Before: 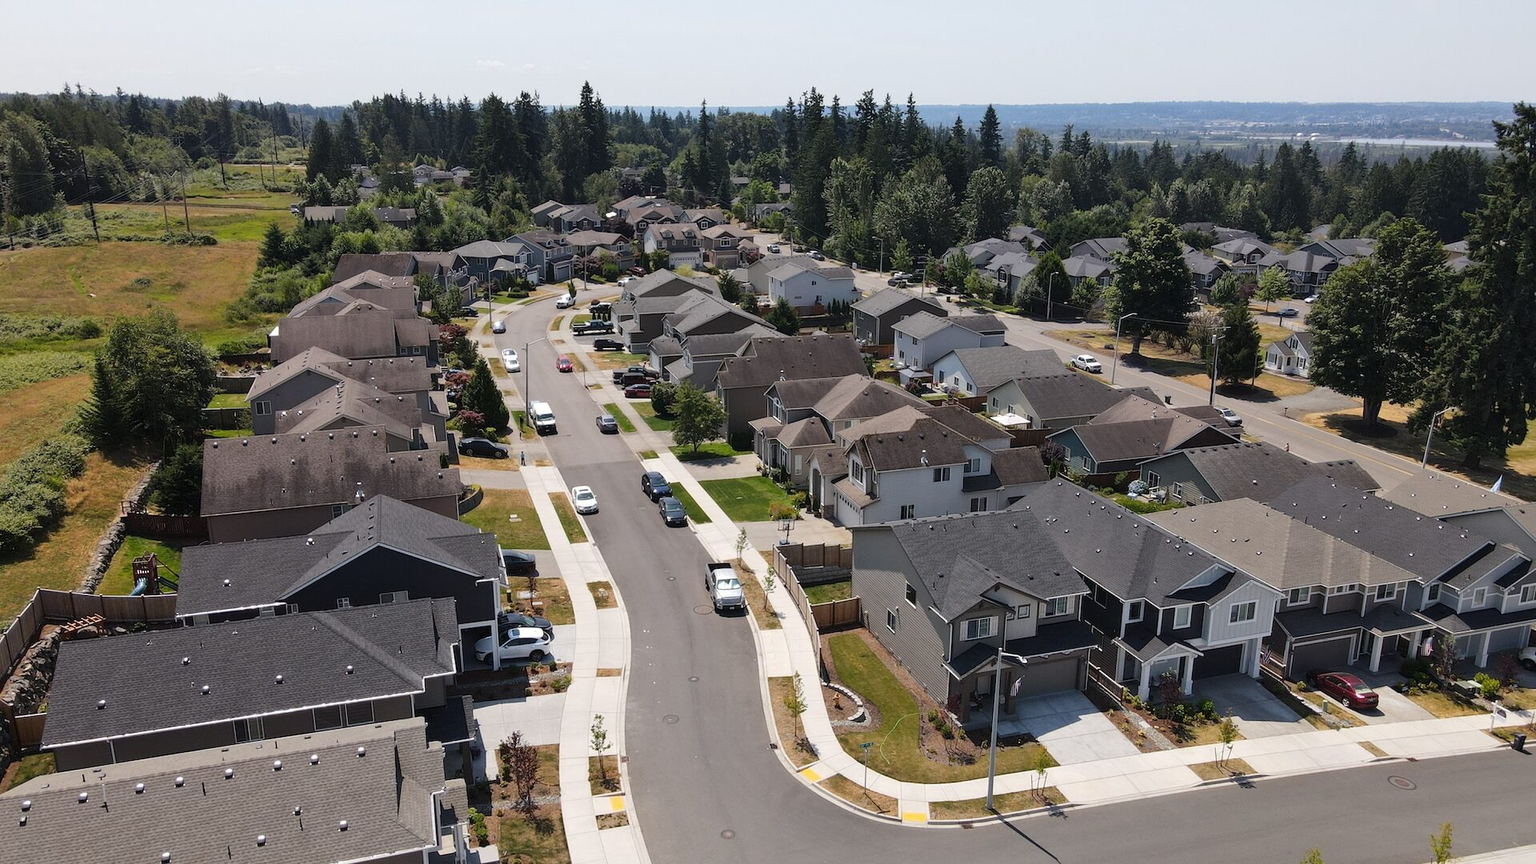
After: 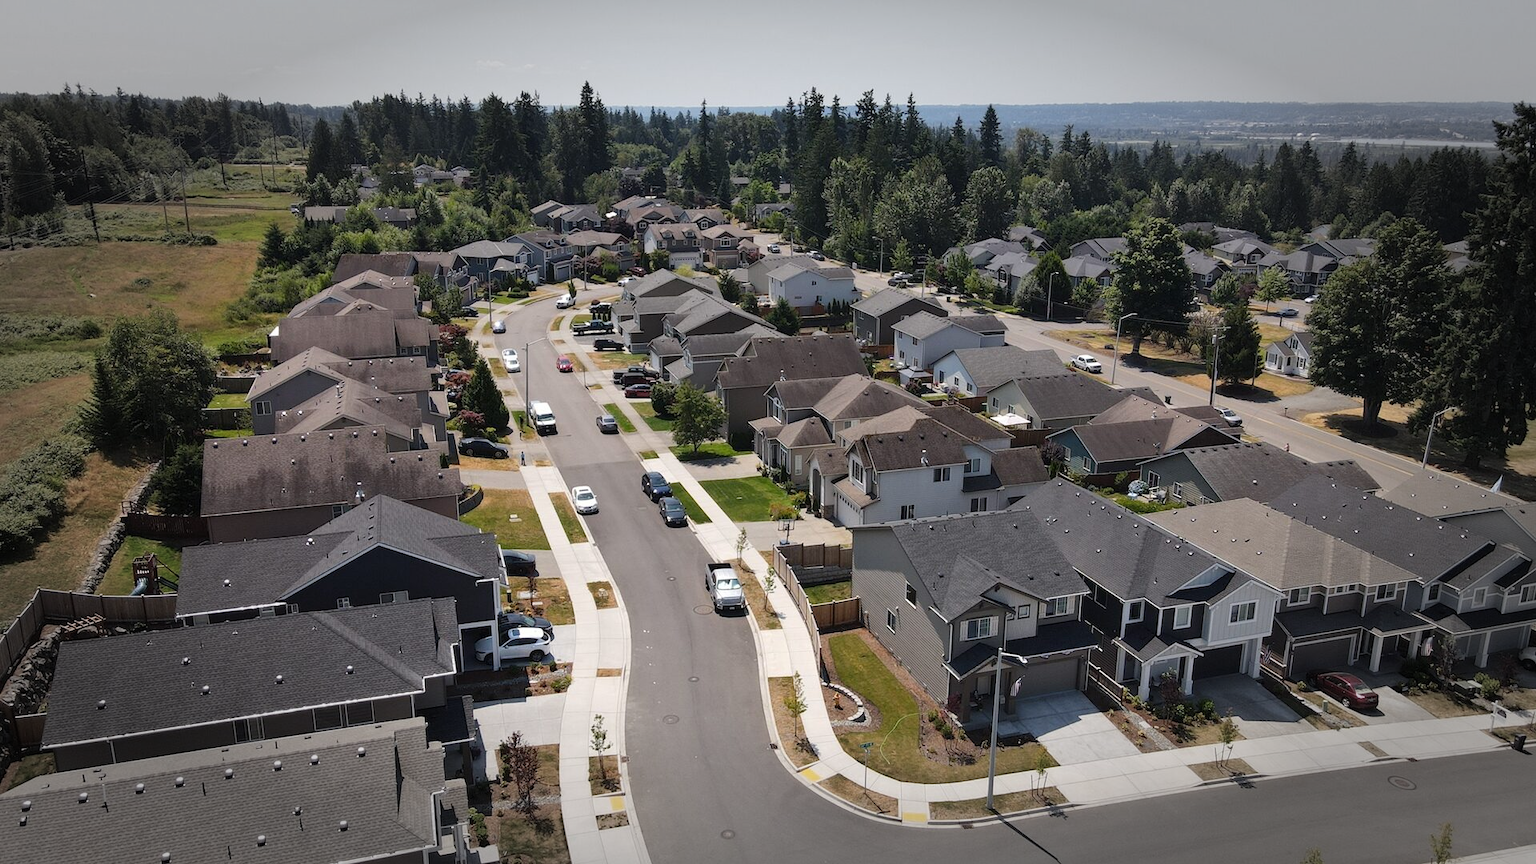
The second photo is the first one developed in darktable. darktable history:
vignetting: fall-off start 66.55%, fall-off radius 39.84%, automatic ratio true, width/height ratio 0.663
